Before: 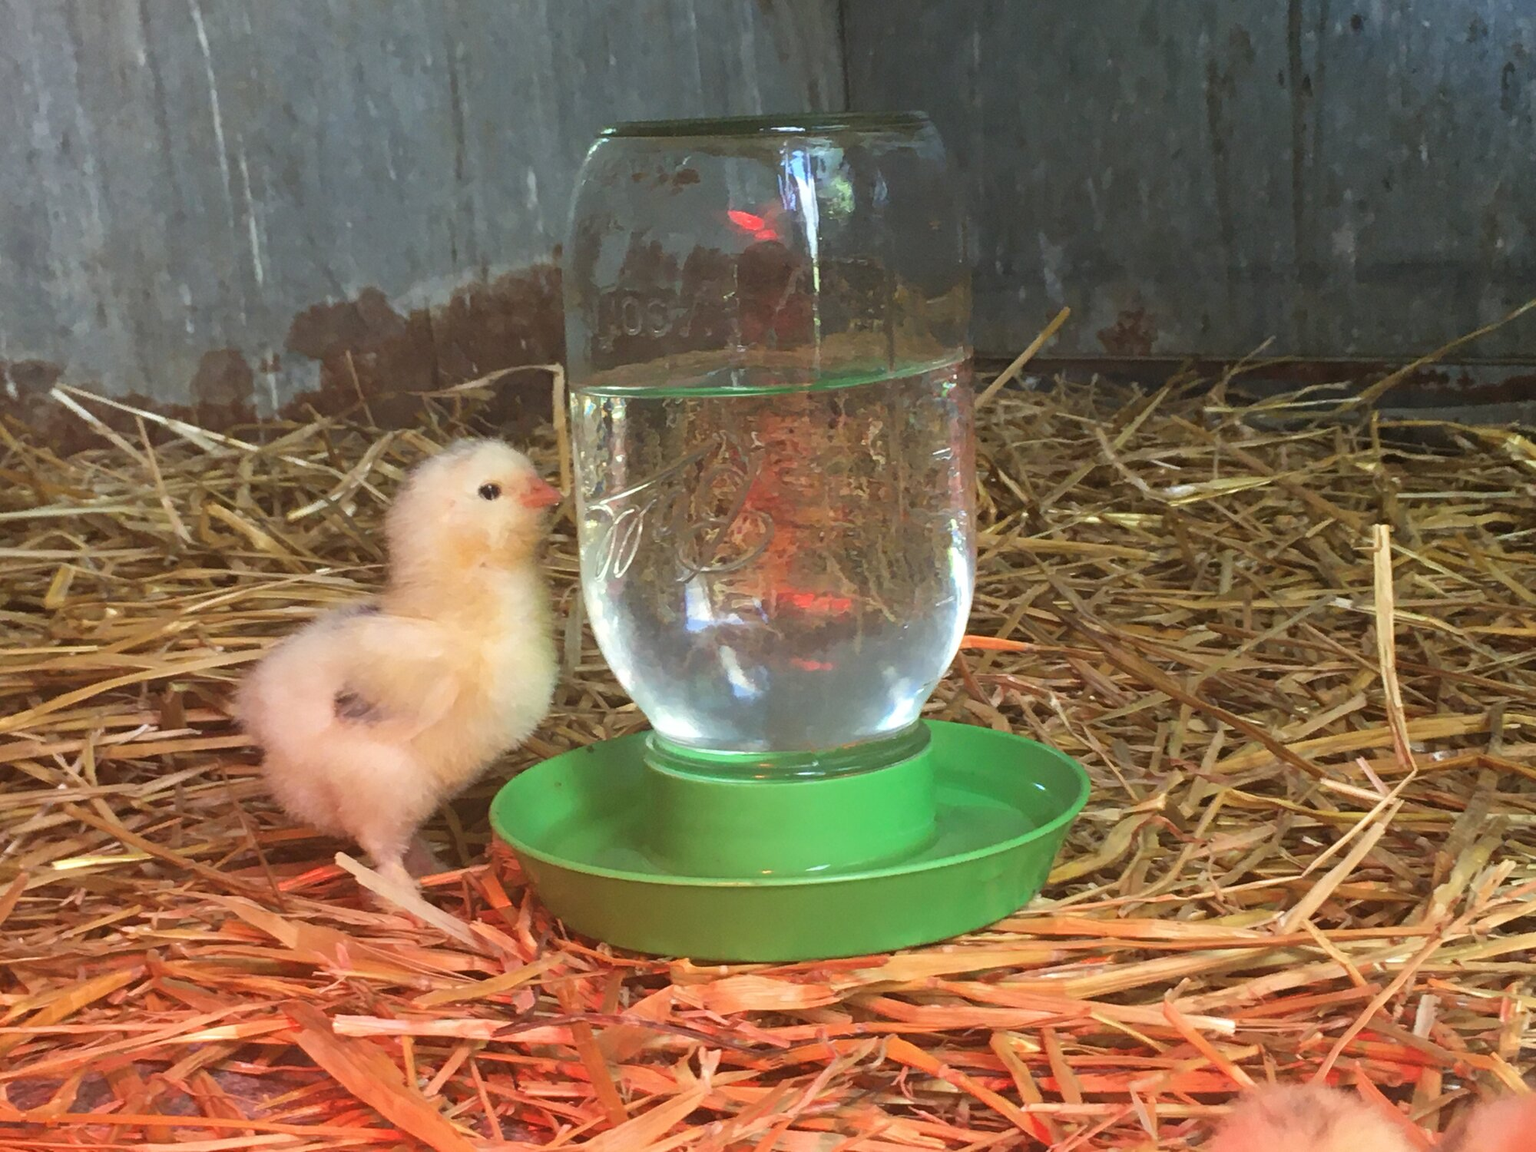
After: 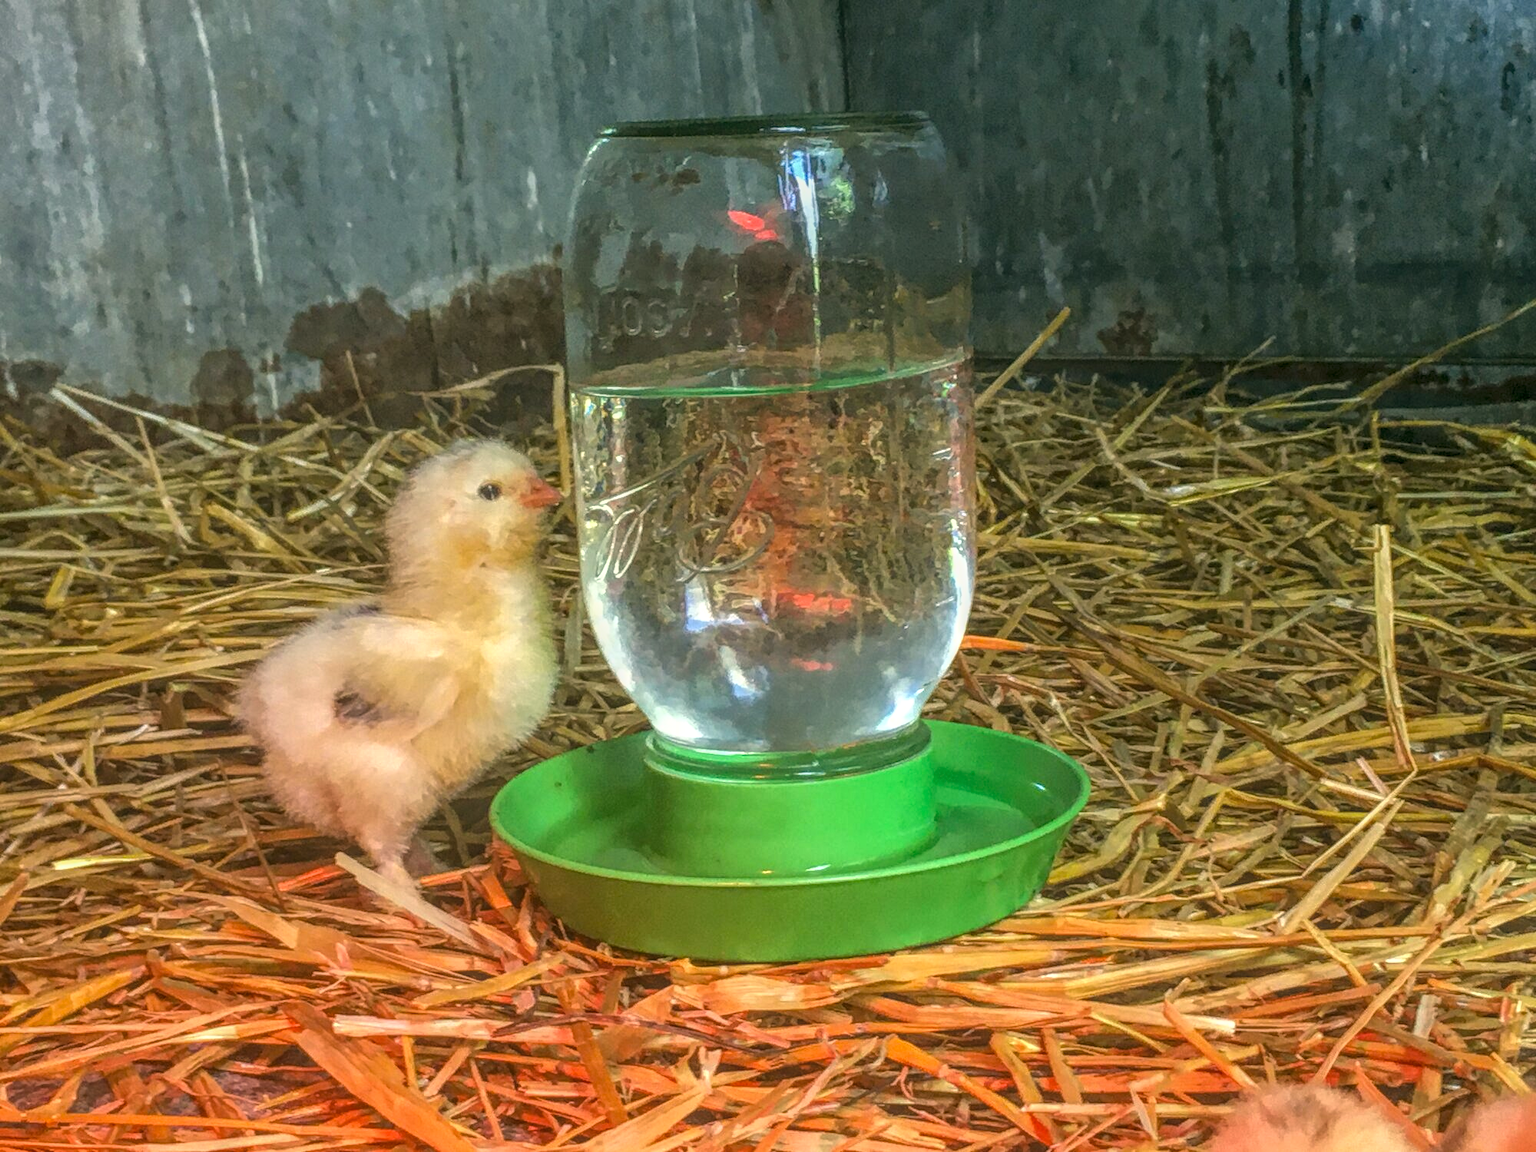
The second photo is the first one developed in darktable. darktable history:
white balance: red 0.983, blue 1.036
local contrast: highlights 20%, shadows 30%, detail 200%, midtone range 0.2
color balance rgb: linear chroma grading › global chroma 10%, global vibrance 10%, contrast 15%, saturation formula JzAzBz (2021)
color correction: highlights a* -0.482, highlights b* 9.48, shadows a* -9.48, shadows b* 0.803
